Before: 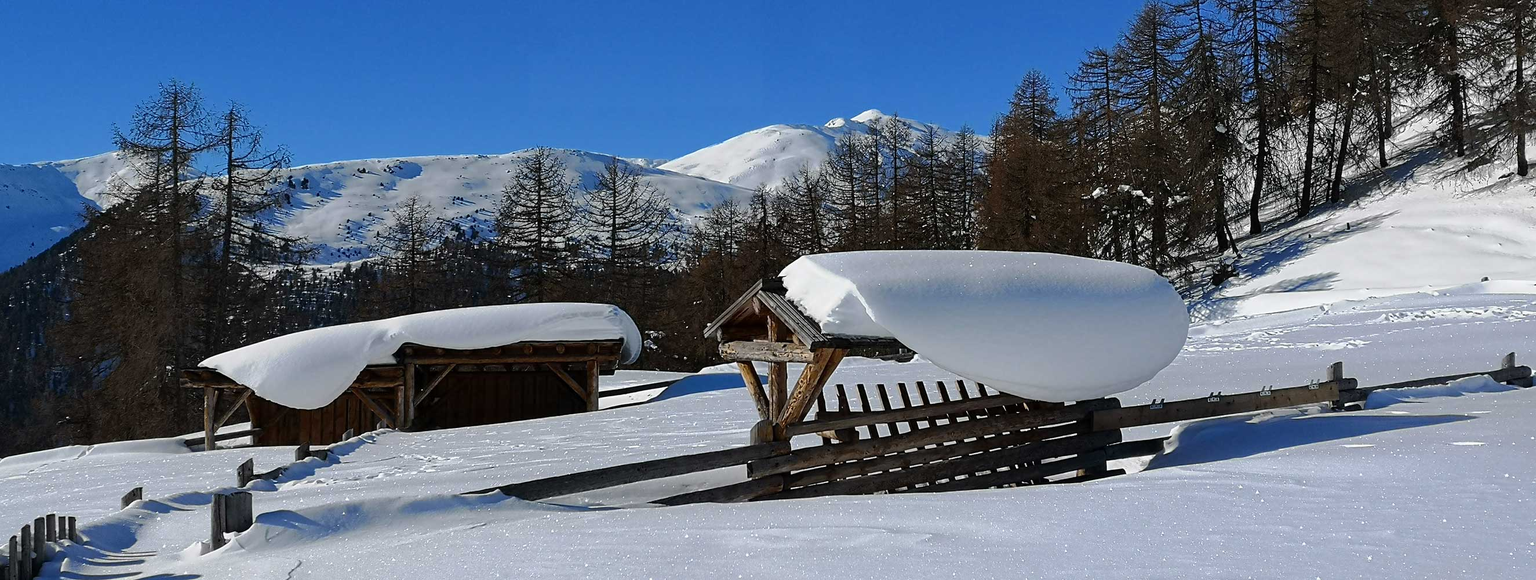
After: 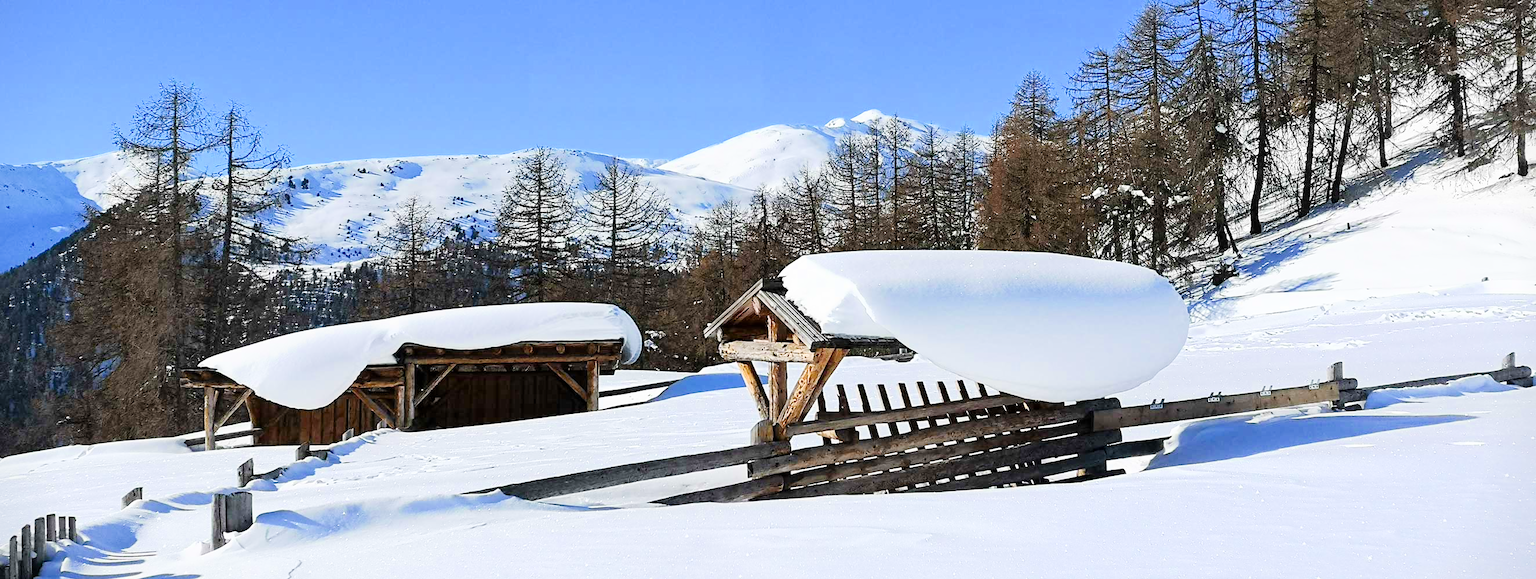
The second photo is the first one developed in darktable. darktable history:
filmic rgb: black relative exposure -7.65 EV, white relative exposure 4.56 EV, hardness 3.61
contrast brightness saturation: contrast 0.097, brightness 0.038, saturation 0.087
exposure: exposure 2.02 EV, compensate exposure bias true, compensate highlight preservation false
vignetting: fall-off start 97.23%, saturation 0.002, width/height ratio 1.187
